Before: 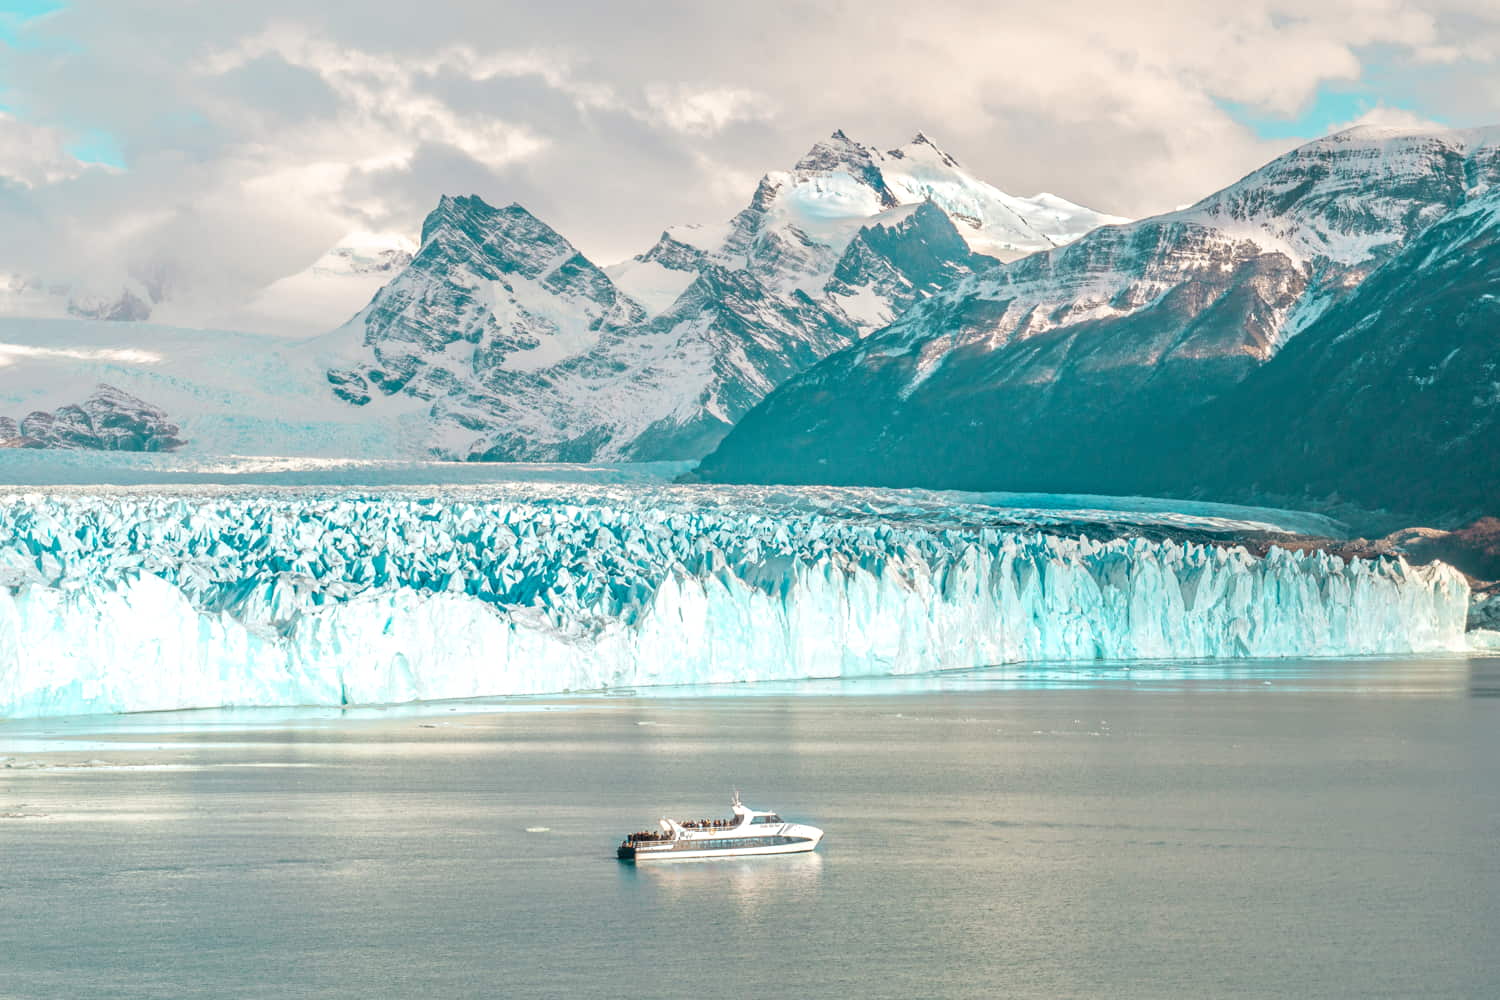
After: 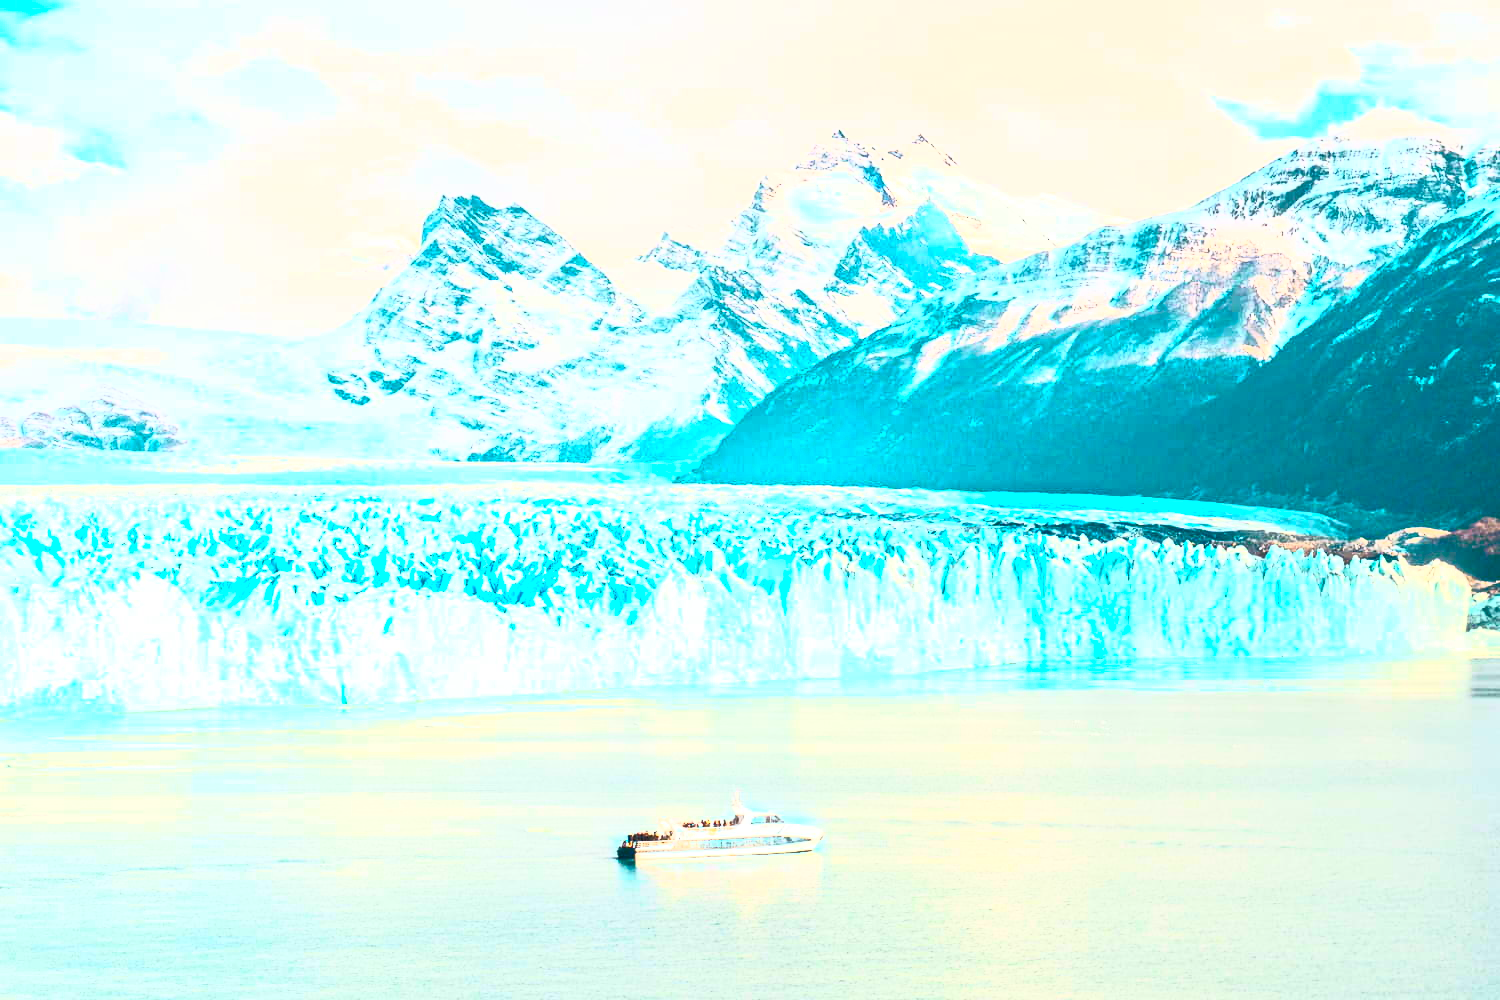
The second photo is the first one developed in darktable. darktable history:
contrast brightness saturation: contrast 0.982, brightness 0.993, saturation 0.995
